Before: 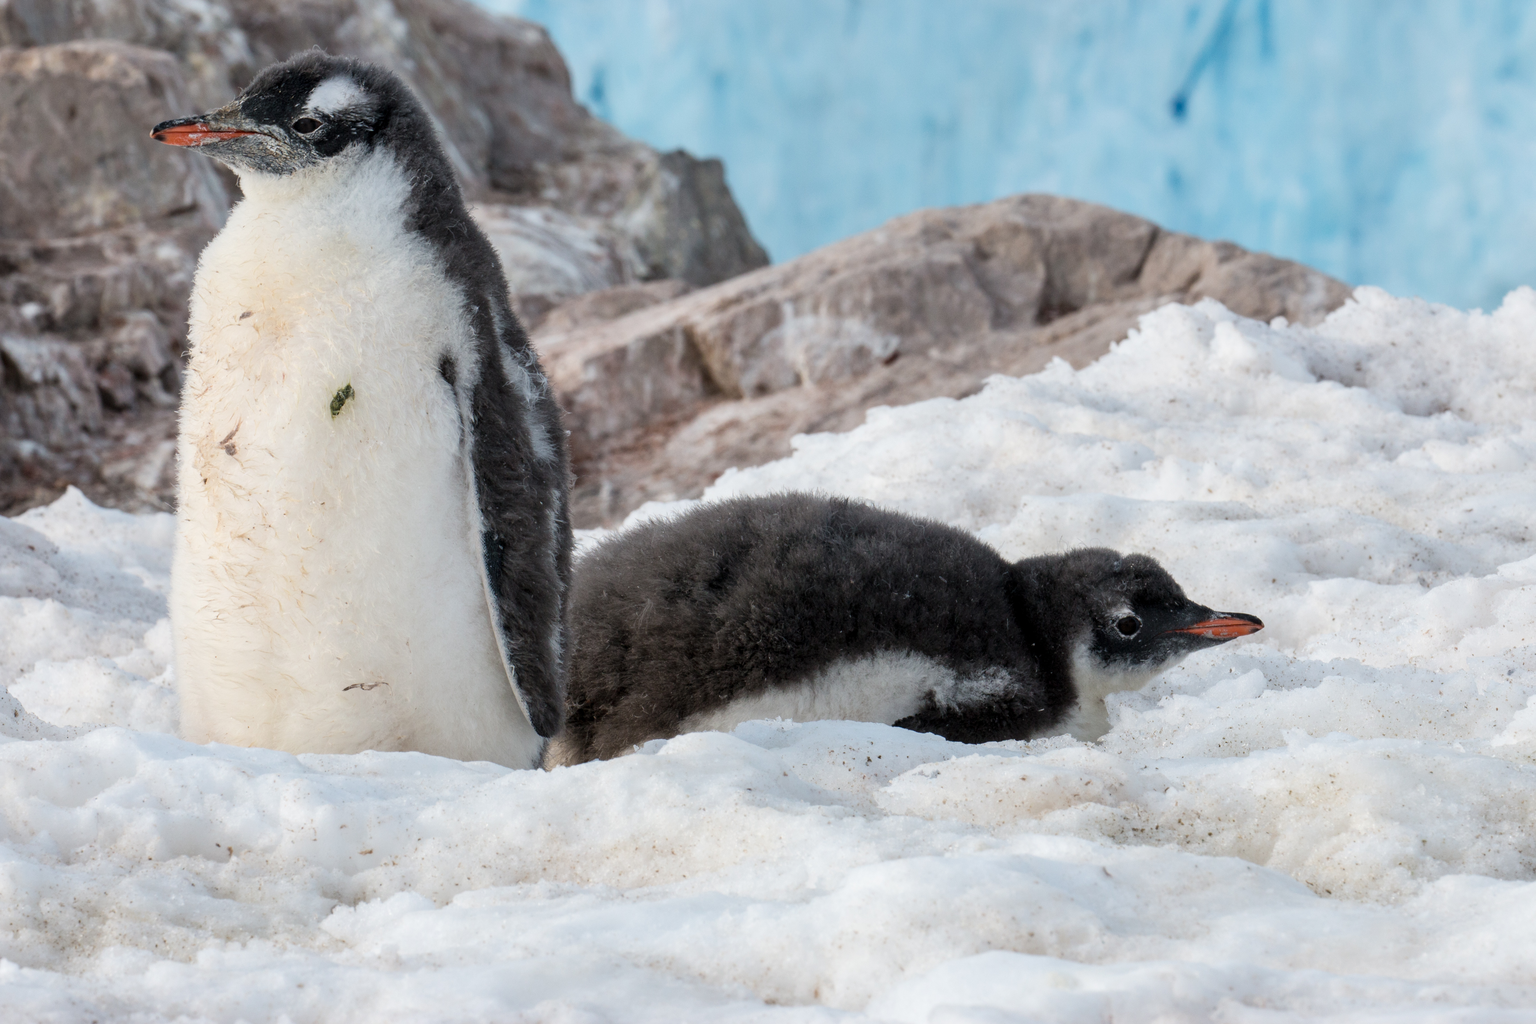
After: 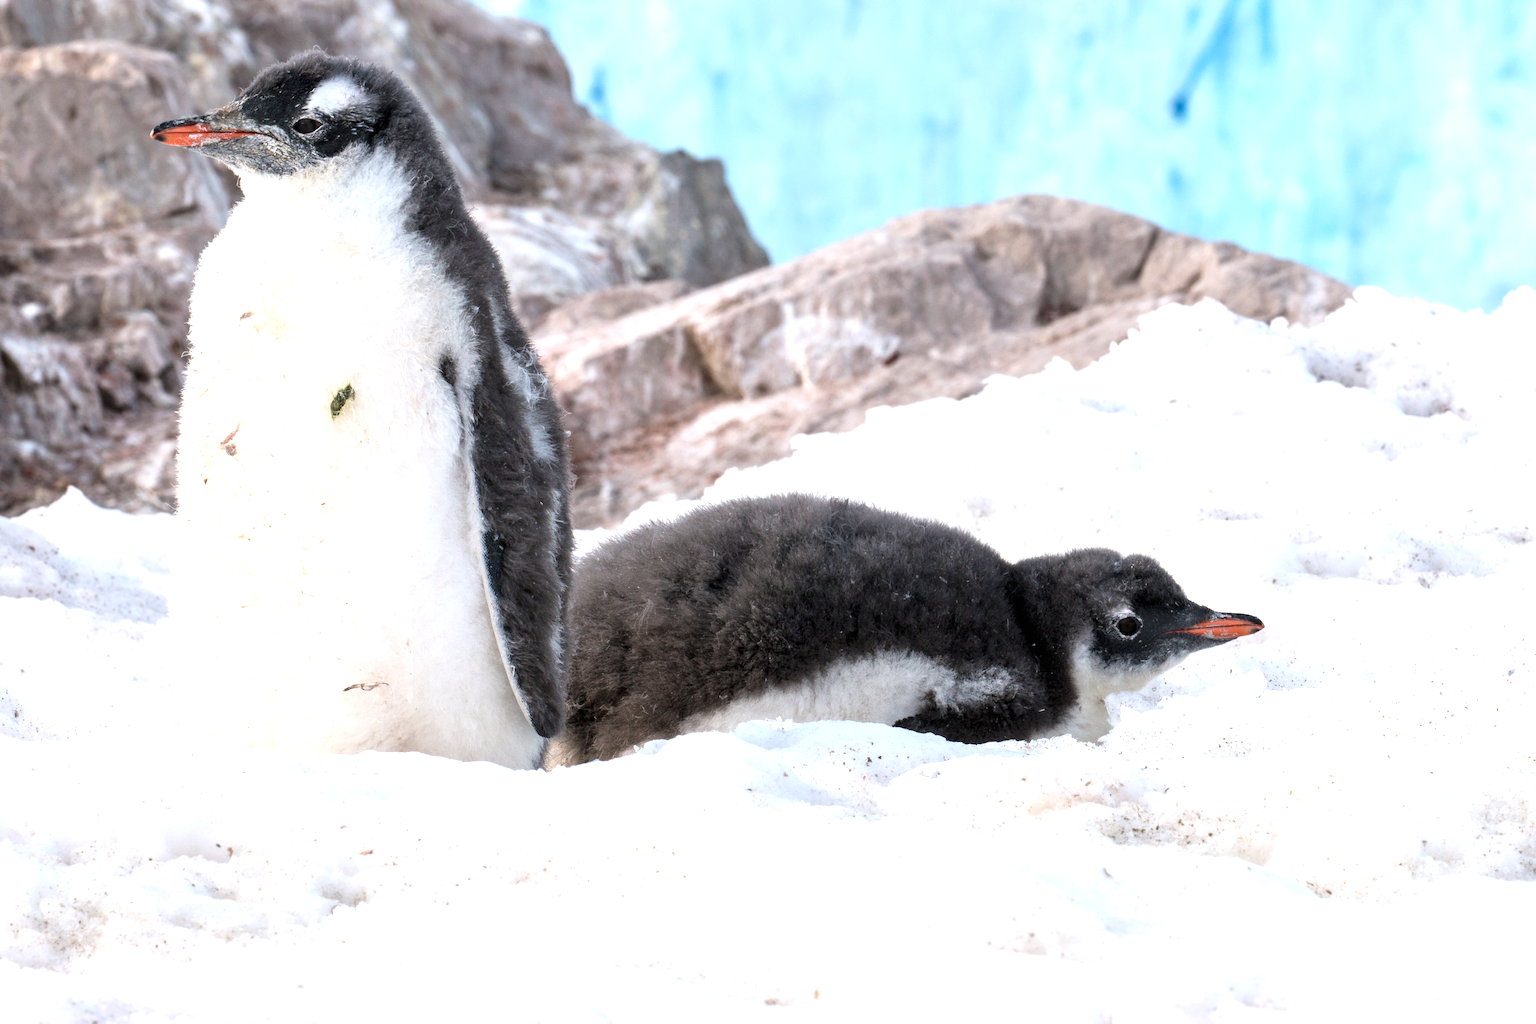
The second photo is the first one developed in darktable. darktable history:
white balance: red 1.009, blue 1.027
exposure: black level correction 0, exposure 0.9 EV, compensate highlight preservation false
